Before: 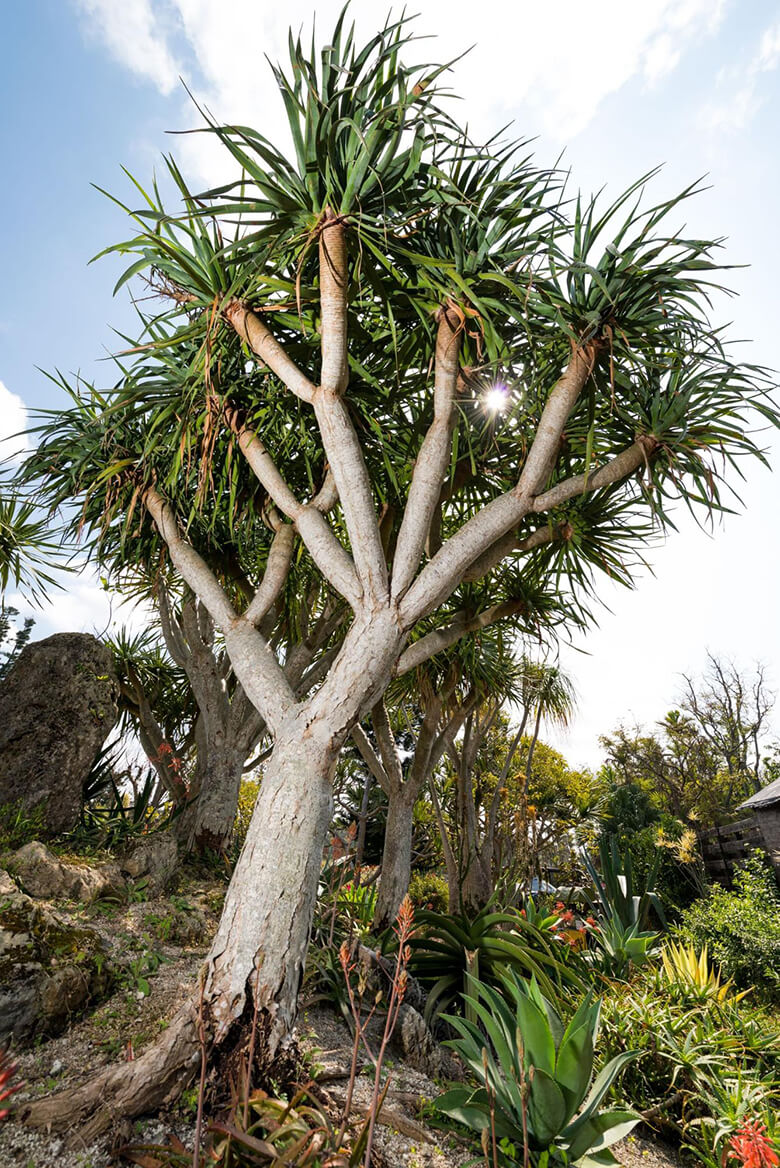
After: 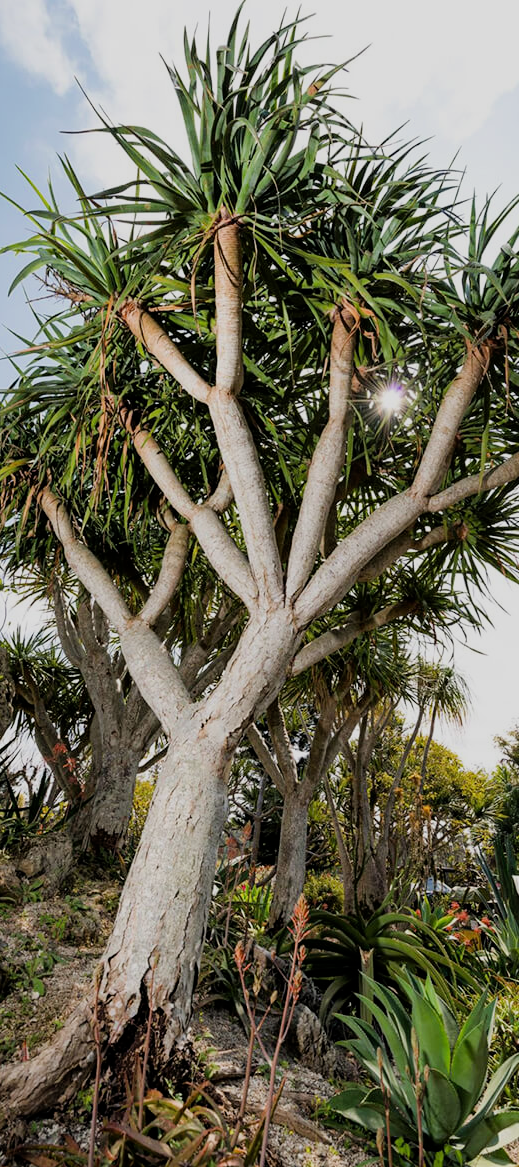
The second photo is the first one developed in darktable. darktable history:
crop and rotate: left 13.468%, right 19.938%
filmic rgb: black relative exposure -7.96 EV, white relative exposure 4.01 EV, hardness 4.18, iterations of high-quality reconstruction 0
exposure: black level correction 0.001, compensate exposure bias true, compensate highlight preservation false
